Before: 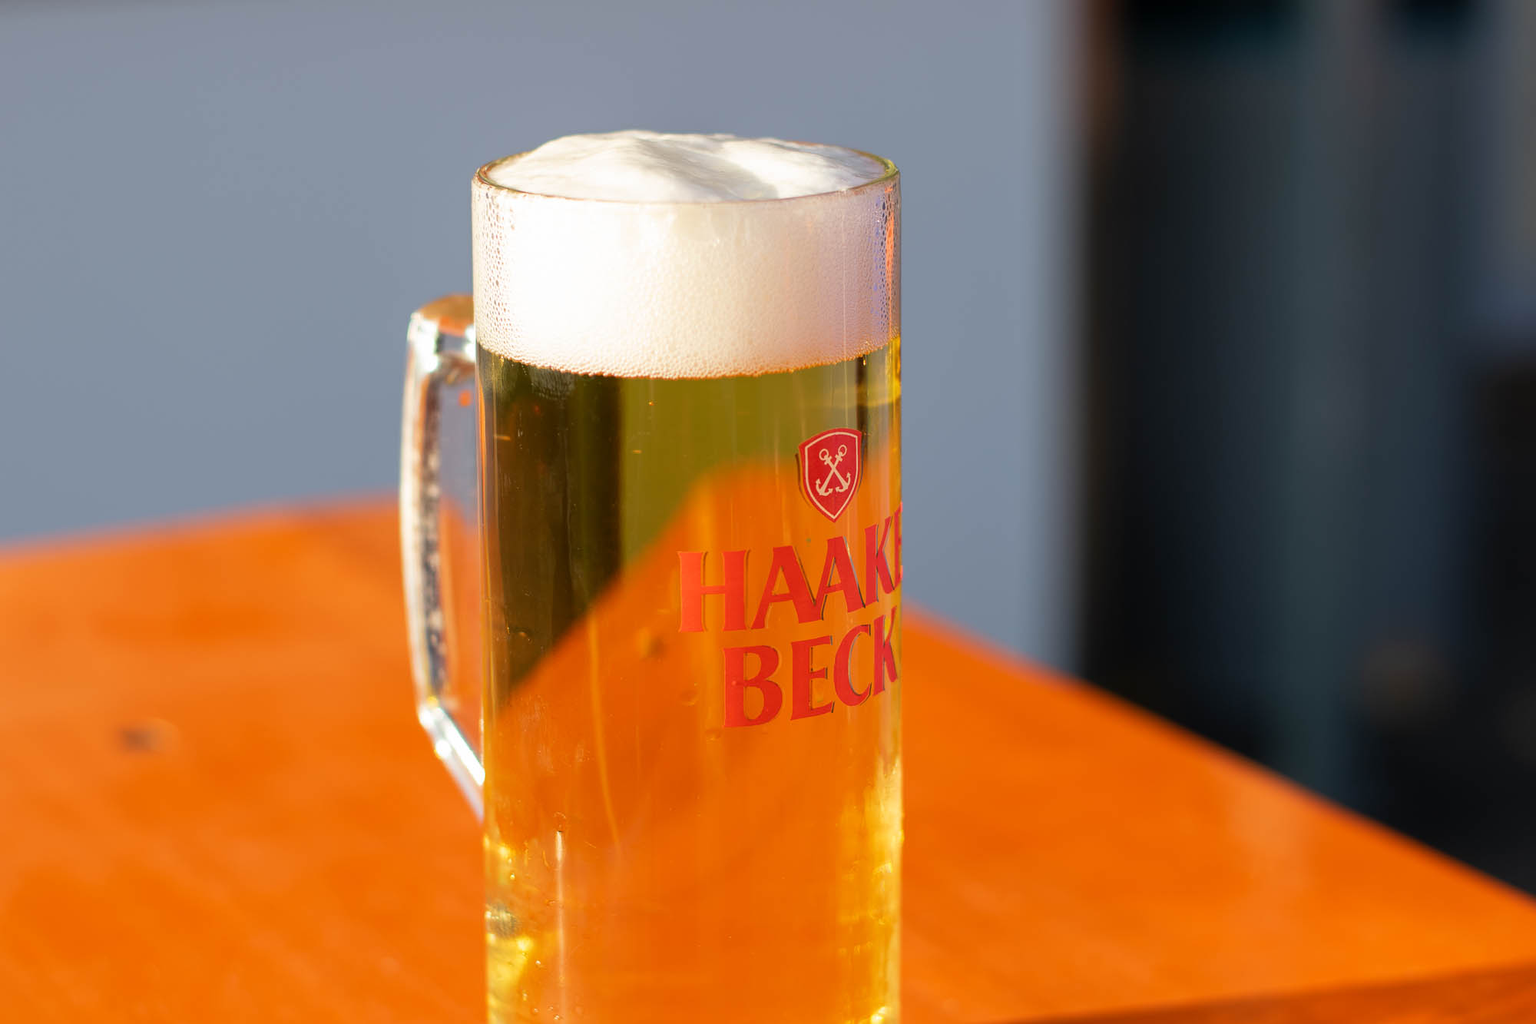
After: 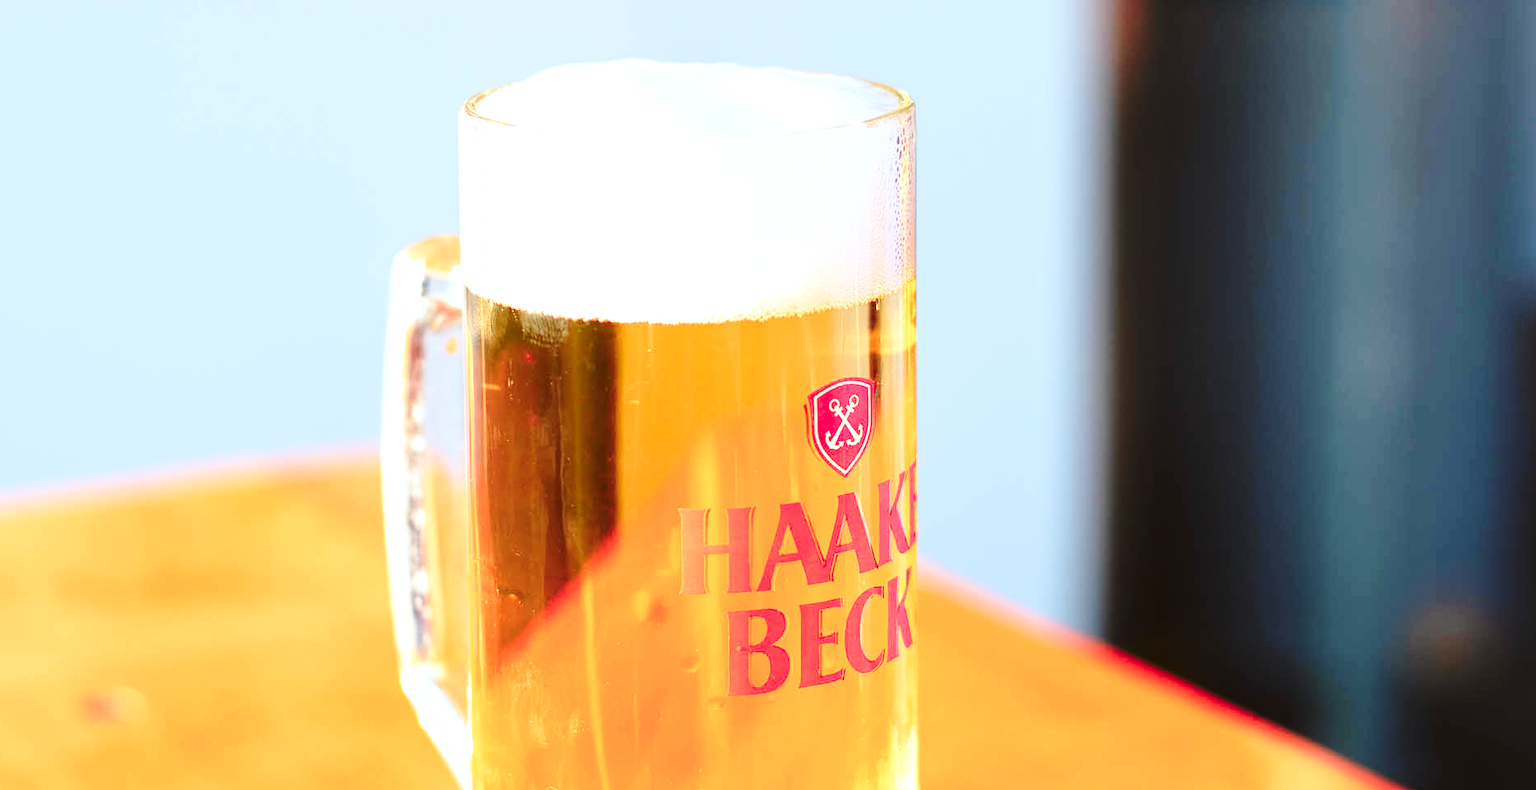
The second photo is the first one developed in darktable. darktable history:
crop: left 2.737%, top 7.287%, right 3.421%, bottom 20.179%
base curve: curves: ch0 [(0, 0) (0.036, 0.037) (0.121, 0.228) (0.46, 0.76) (0.859, 0.983) (1, 1)], preserve colors none
color correction: highlights a* -3.28, highlights b* -6.24, shadows a* 3.1, shadows b* 5.19
contrast brightness saturation: saturation -0.04
shadows and highlights: shadows 12, white point adjustment 1.2, highlights -0.36, soften with gaussian
exposure: exposure 1 EV, compensate highlight preservation false
color zones: curves: ch1 [(0.29, 0.492) (0.373, 0.185) (0.509, 0.481)]; ch2 [(0.25, 0.462) (0.749, 0.457)], mix 40.67%
